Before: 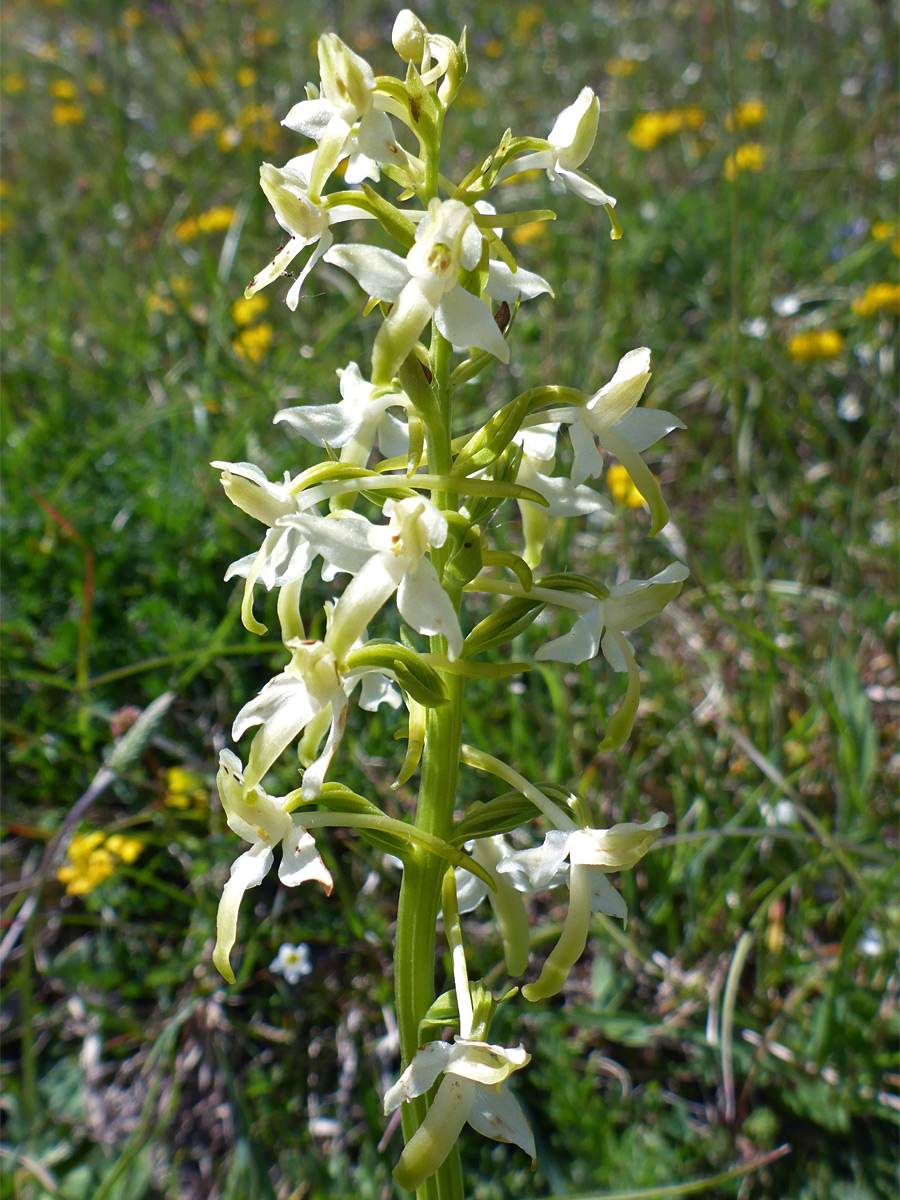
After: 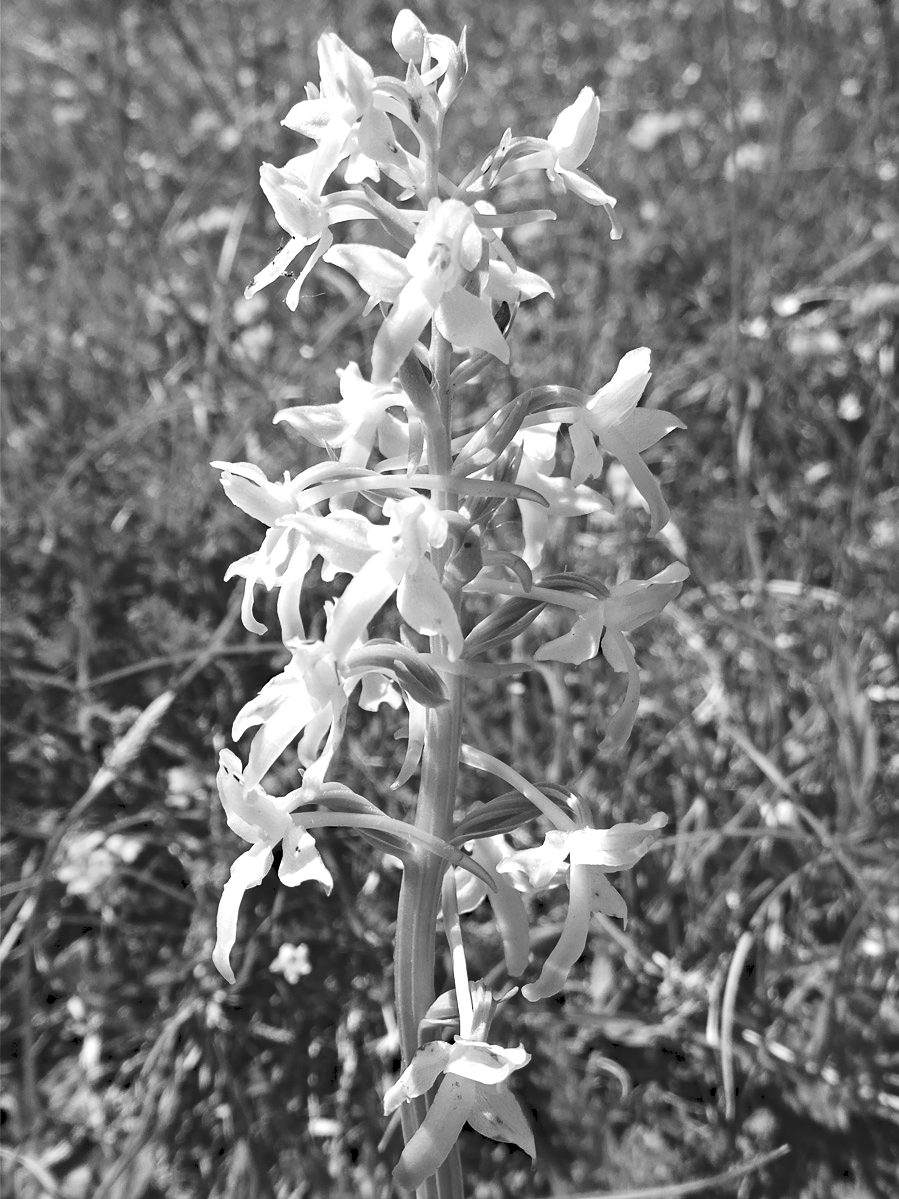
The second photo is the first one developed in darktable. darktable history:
exposure: black level correction 0.001, exposure 0.5 EV, compensate exposure bias true, compensate highlight preservation false
haze removal: strength 0.29, distance 0.25, compatibility mode true, adaptive false
tone curve: curves: ch0 [(0, 0) (0.003, 0.117) (0.011, 0.125) (0.025, 0.133) (0.044, 0.144) (0.069, 0.152) (0.1, 0.167) (0.136, 0.186) (0.177, 0.21) (0.224, 0.244) (0.277, 0.295) (0.335, 0.357) (0.399, 0.445) (0.468, 0.531) (0.543, 0.629) (0.623, 0.716) (0.709, 0.803) (0.801, 0.876) (0.898, 0.939) (1, 1)], preserve colors none
monochrome: size 1
